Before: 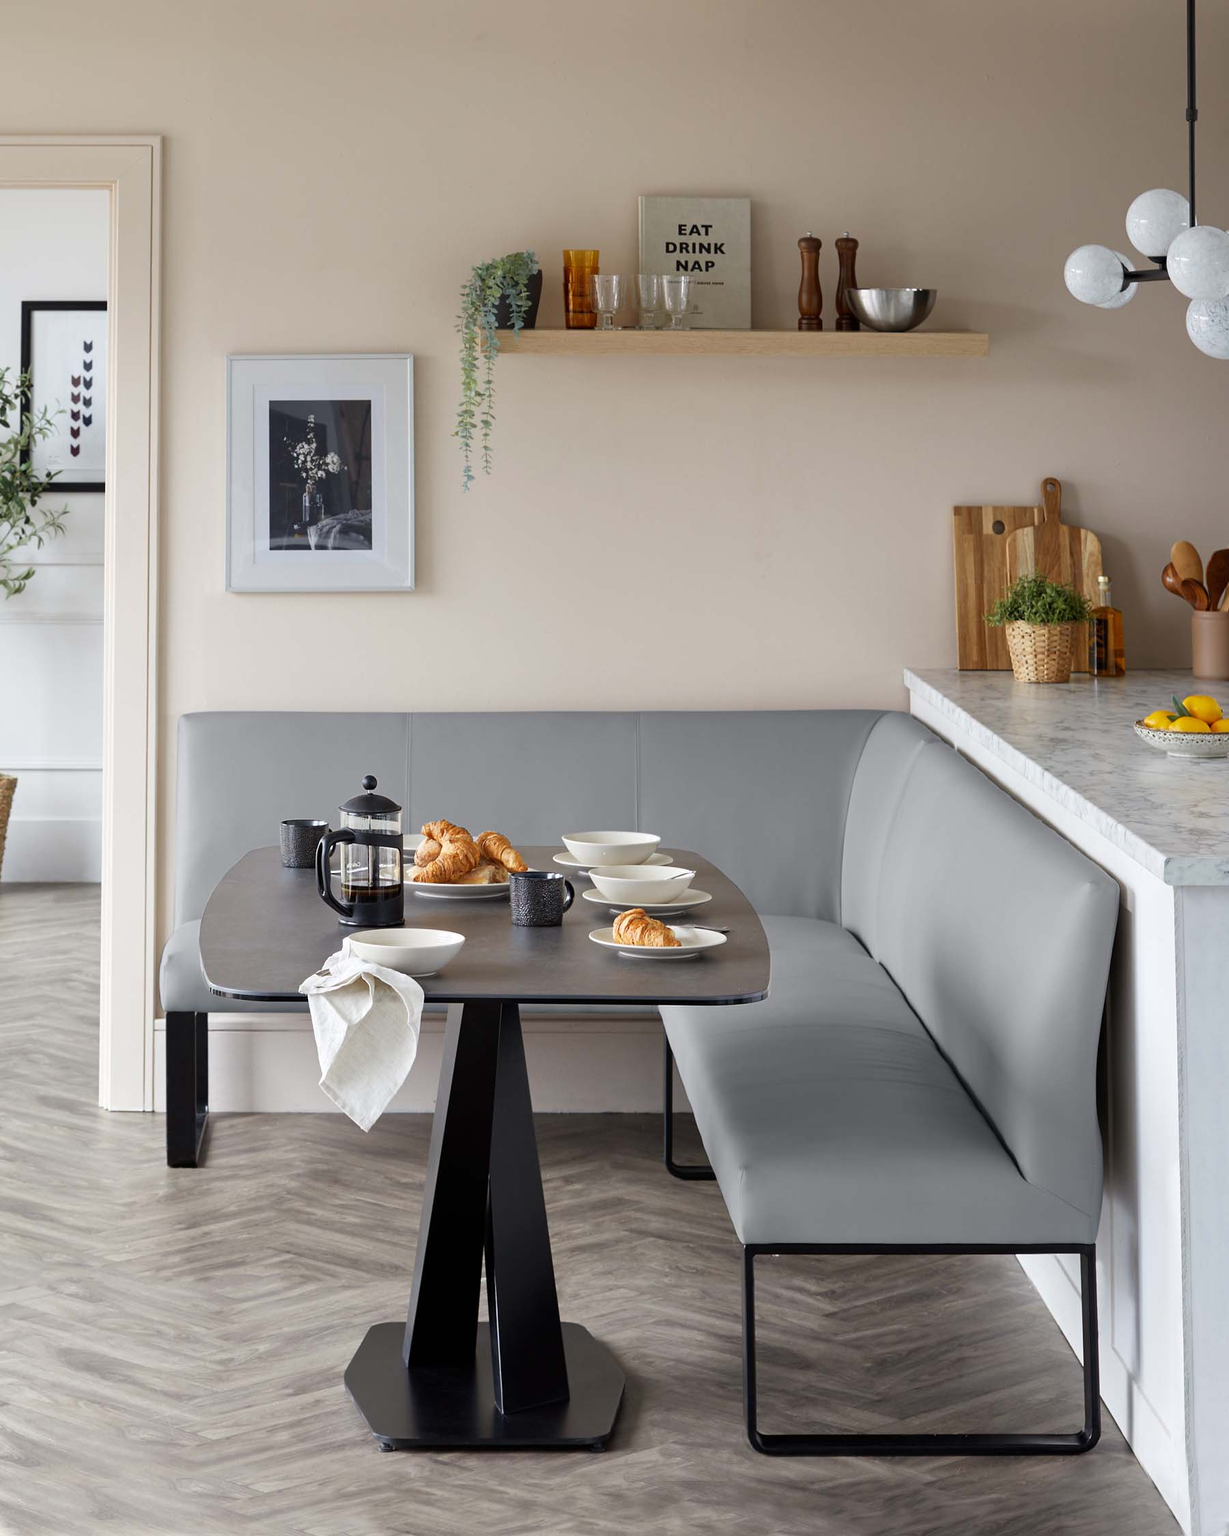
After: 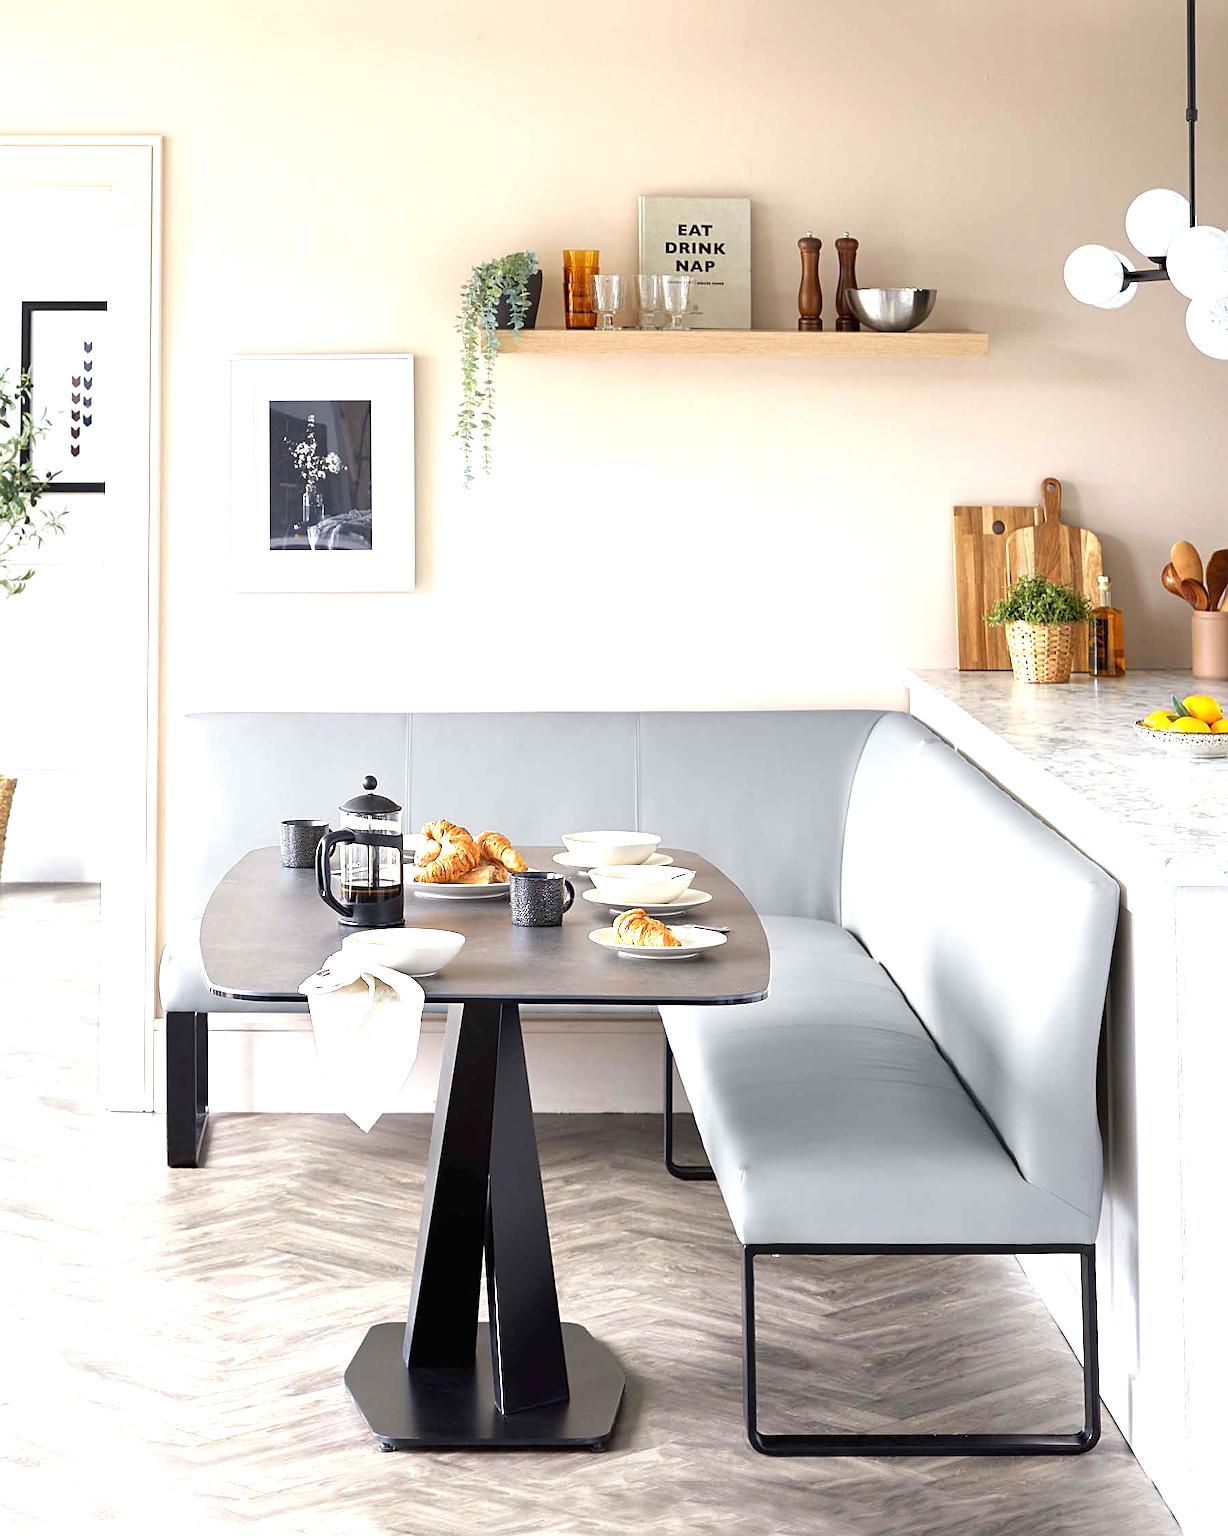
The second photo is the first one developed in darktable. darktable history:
sharpen: on, module defaults
exposure: black level correction 0, exposure 1.35 EV, compensate exposure bias true, compensate highlight preservation false
